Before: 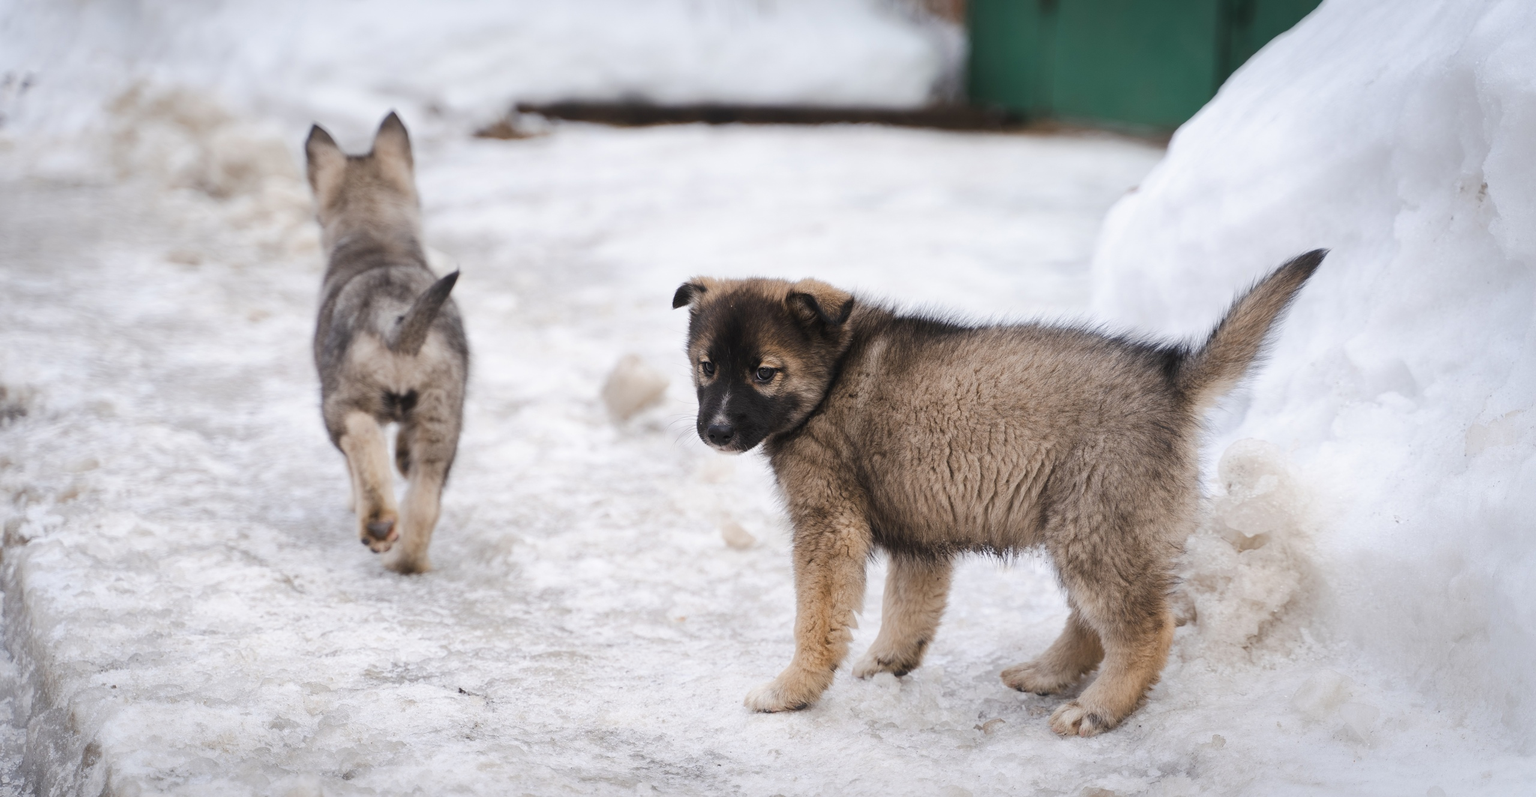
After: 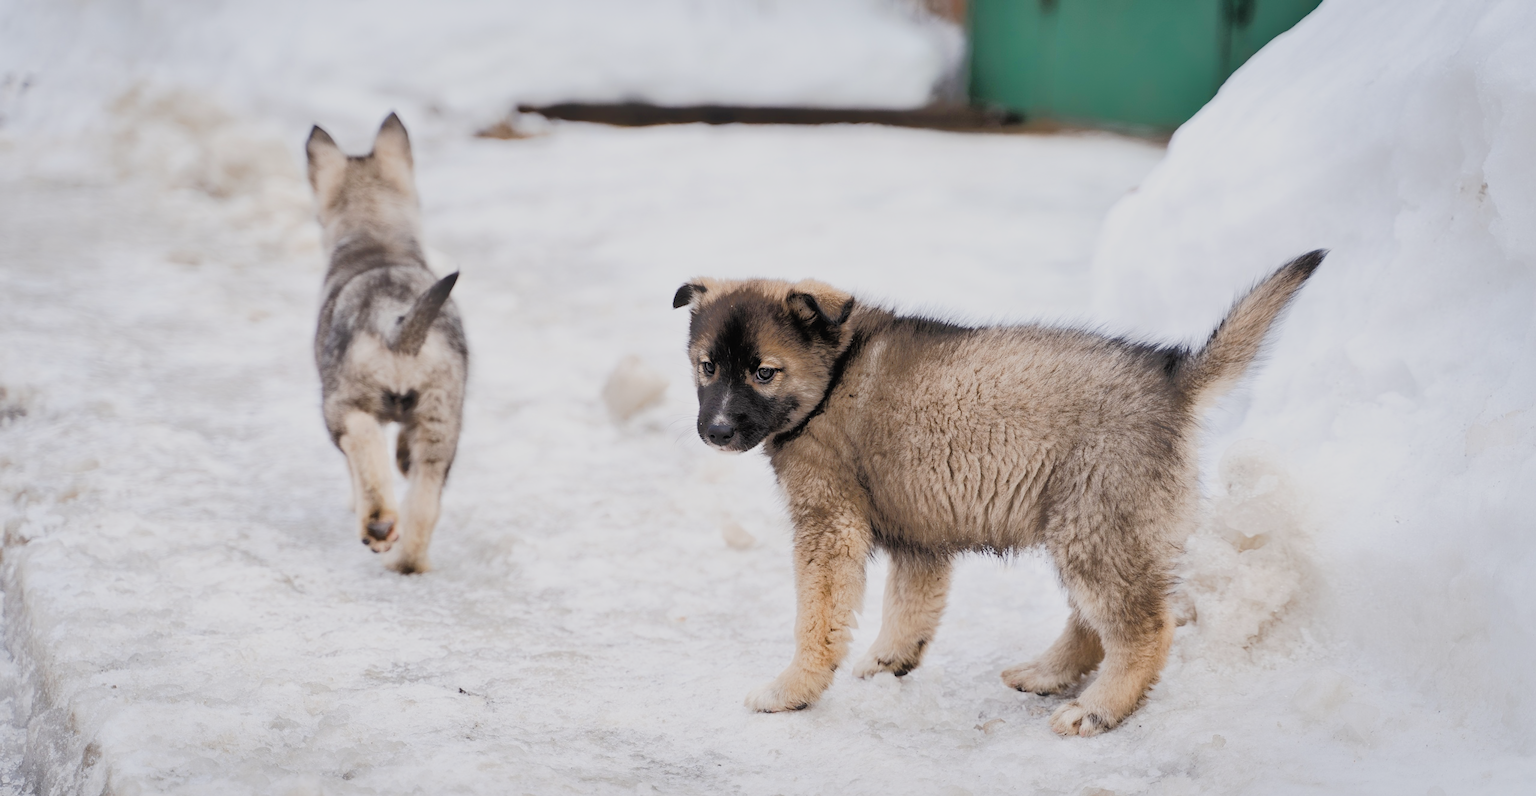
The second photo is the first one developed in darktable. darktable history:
tone equalizer: -8 EV -0.528 EV, -7 EV -0.348 EV, -6 EV -0.059 EV, -5 EV 0.397 EV, -4 EV 0.951 EV, -3 EV 0.781 EV, -2 EV -0.01 EV, -1 EV 0.123 EV, +0 EV -0.032 EV
filmic rgb: black relative exposure -7.23 EV, white relative exposure 5.36 EV, hardness 3.02
tone curve: curves: ch0 [(0, 0) (0.003, 0.019) (0.011, 0.019) (0.025, 0.026) (0.044, 0.043) (0.069, 0.066) (0.1, 0.095) (0.136, 0.133) (0.177, 0.181) (0.224, 0.233) (0.277, 0.302) (0.335, 0.375) (0.399, 0.452) (0.468, 0.532) (0.543, 0.609) (0.623, 0.695) (0.709, 0.775) (0.801, 0.865) (0.898, 0.932) (1, 1)], preserve colors none
